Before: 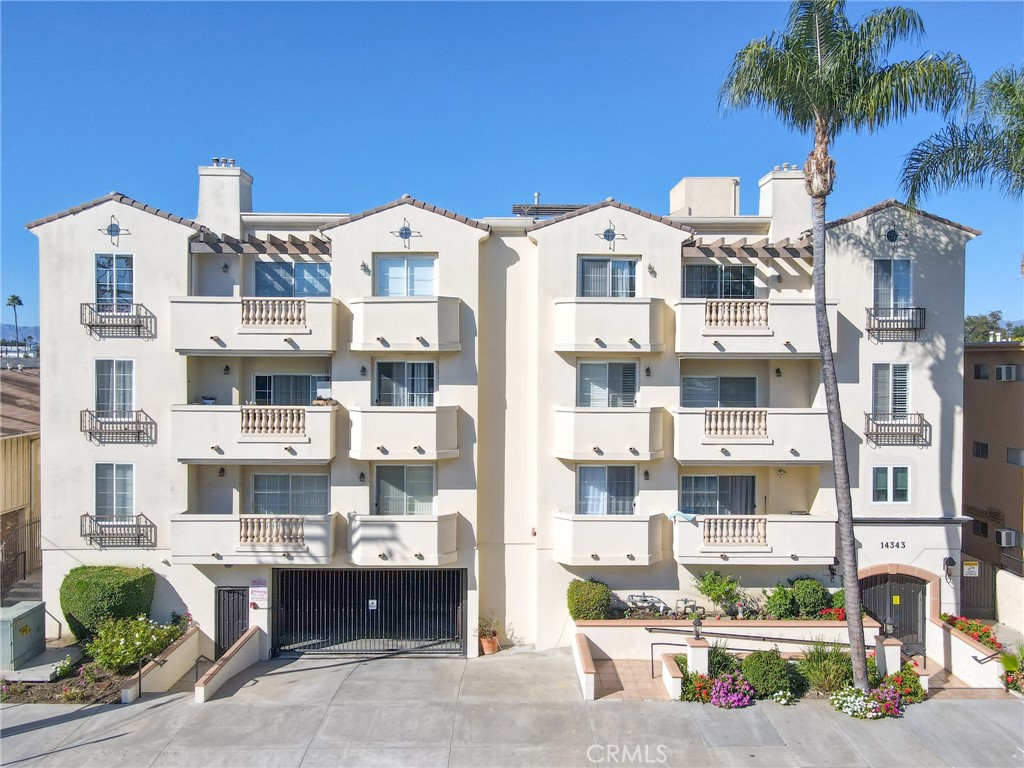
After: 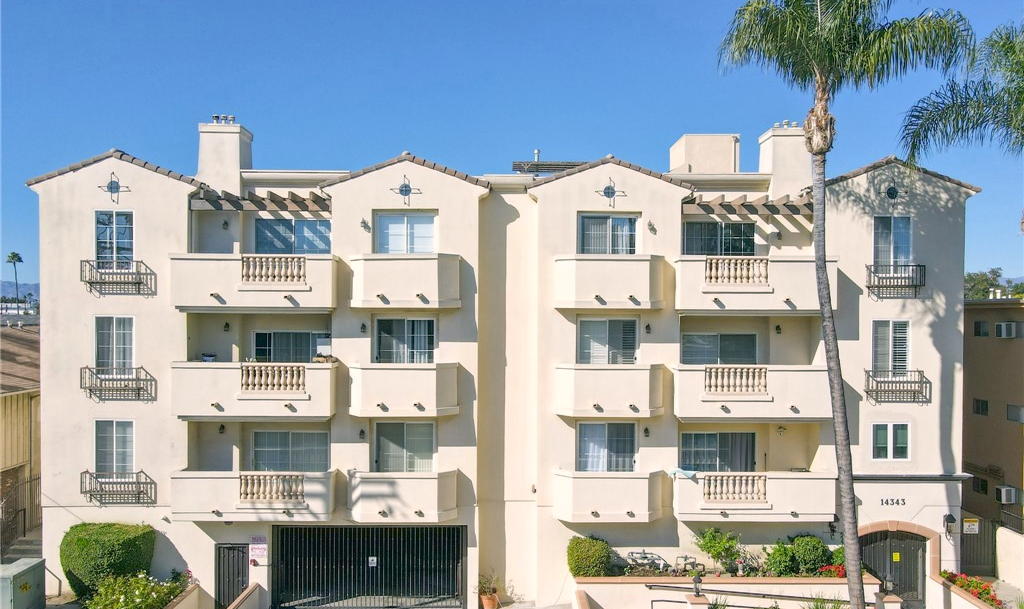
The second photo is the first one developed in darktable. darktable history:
crop and rotate: top 5.667%, bottom 14.937%
color correction: highlights a* 4.02, highlights b* 4.98, shadows a* -7.55, shadows b* 4.98
